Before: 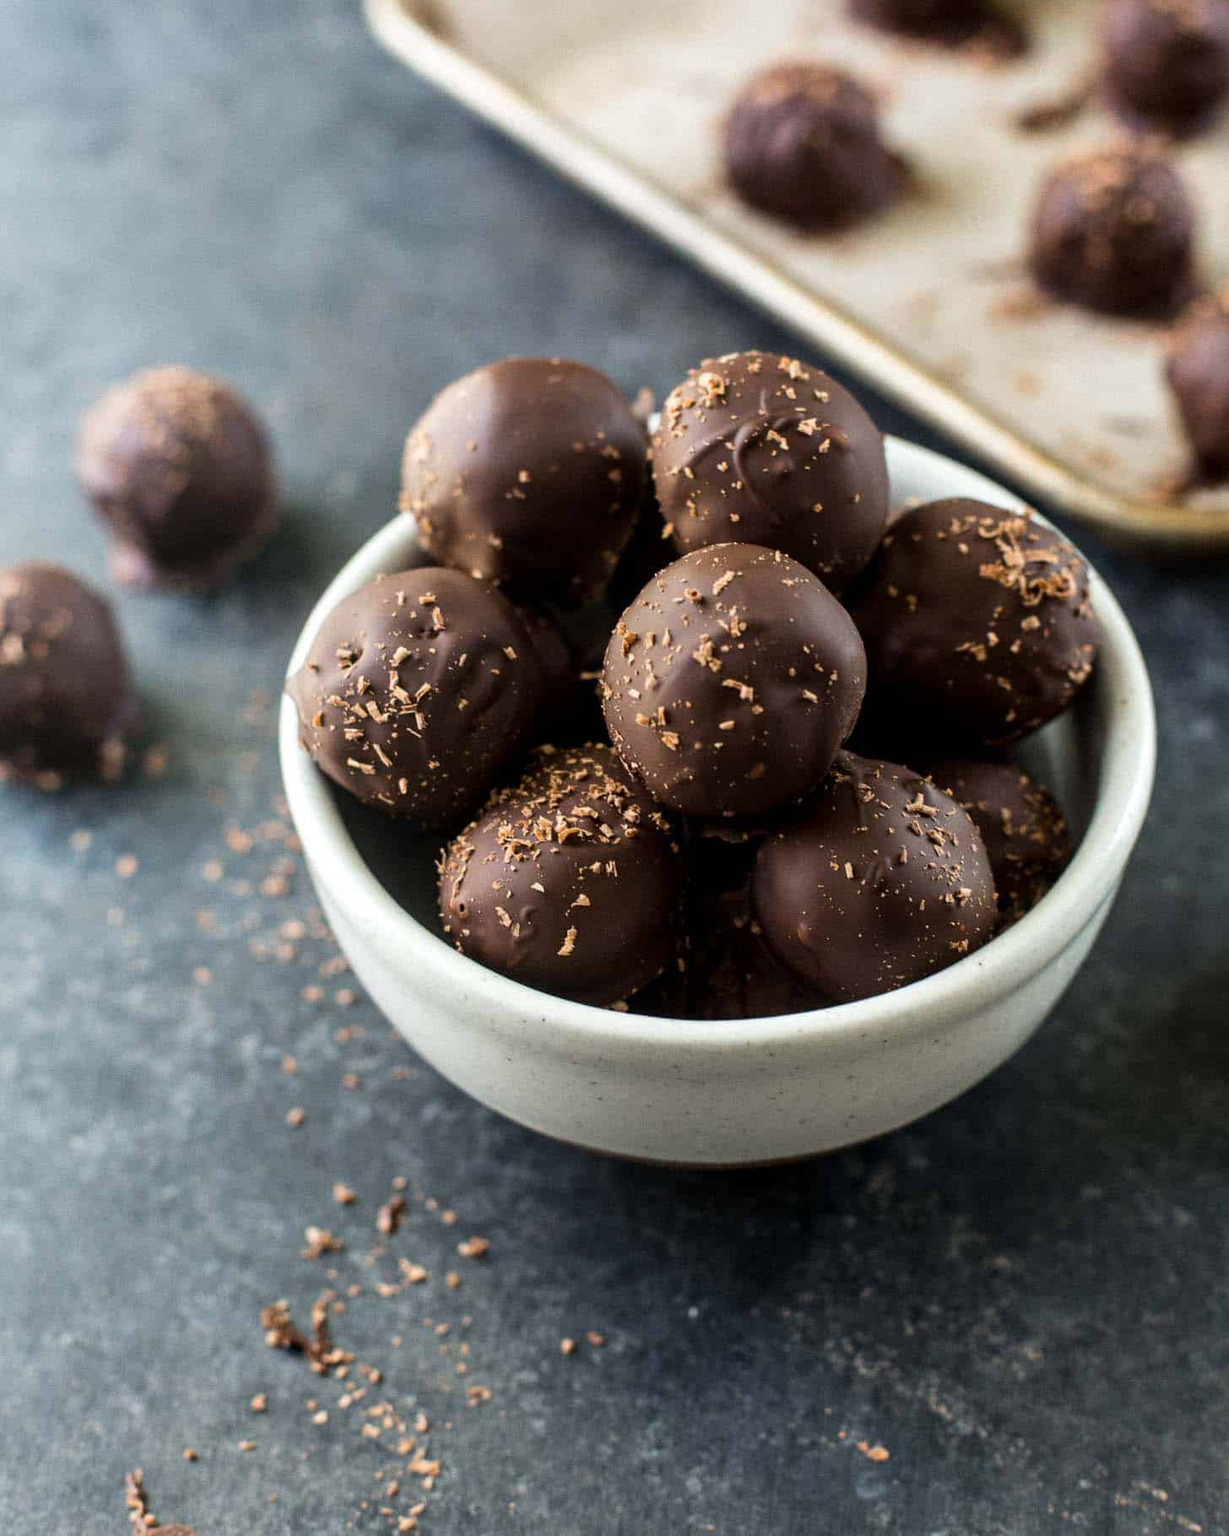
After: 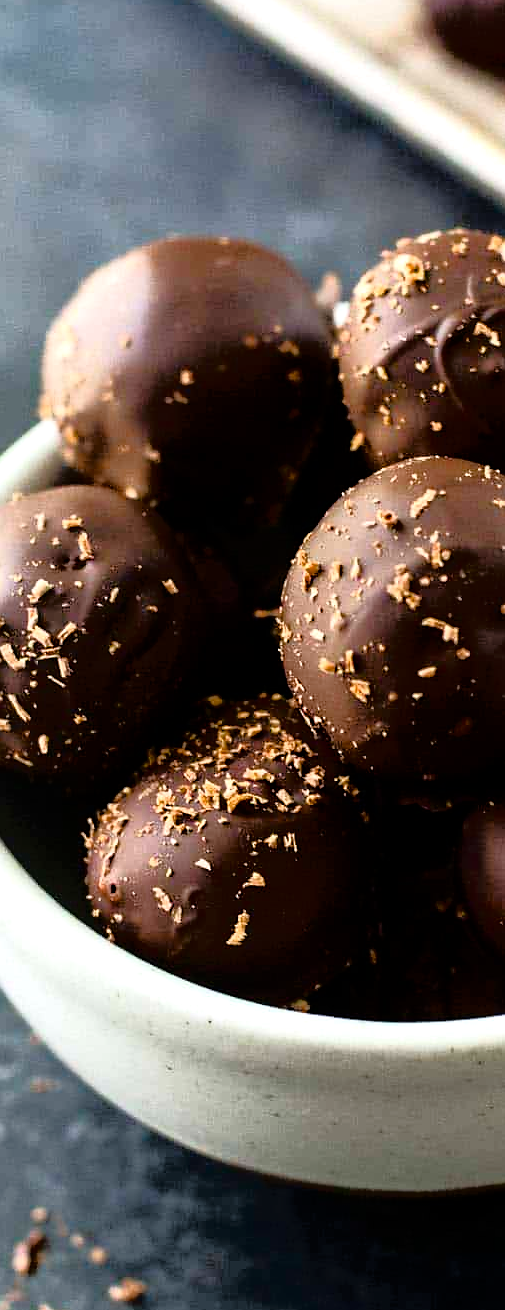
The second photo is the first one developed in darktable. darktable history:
crop and rotate: left 29.82%, top 10.292%, right 35.448%, bottom 17.682%
sharpen: radius 1.031, threshold 1.022
color correction: highlights a* 0.081, highlights b* -0.599
color balance rgb: highlights gain › luminance 14.48%, perceptual saturation grading › global saturation 20%, perceptual saturation grading › highlights -25.113%, perceptual saturation grading › shadows 25.501%, perceptual brilliance grading › global brilliance 3.412%, global vibrance 12.072%
contrast brightness saturation: contrast 0.155, brightness -0.009, saturation 0.103
tone equalizer: -8 EV -1.86 EV, -7 EV -1.18 EV, -6 EV -1.64 EV, edges refinement/feathering 500, mask exposure compensation -1.57 EV, preserve details no
